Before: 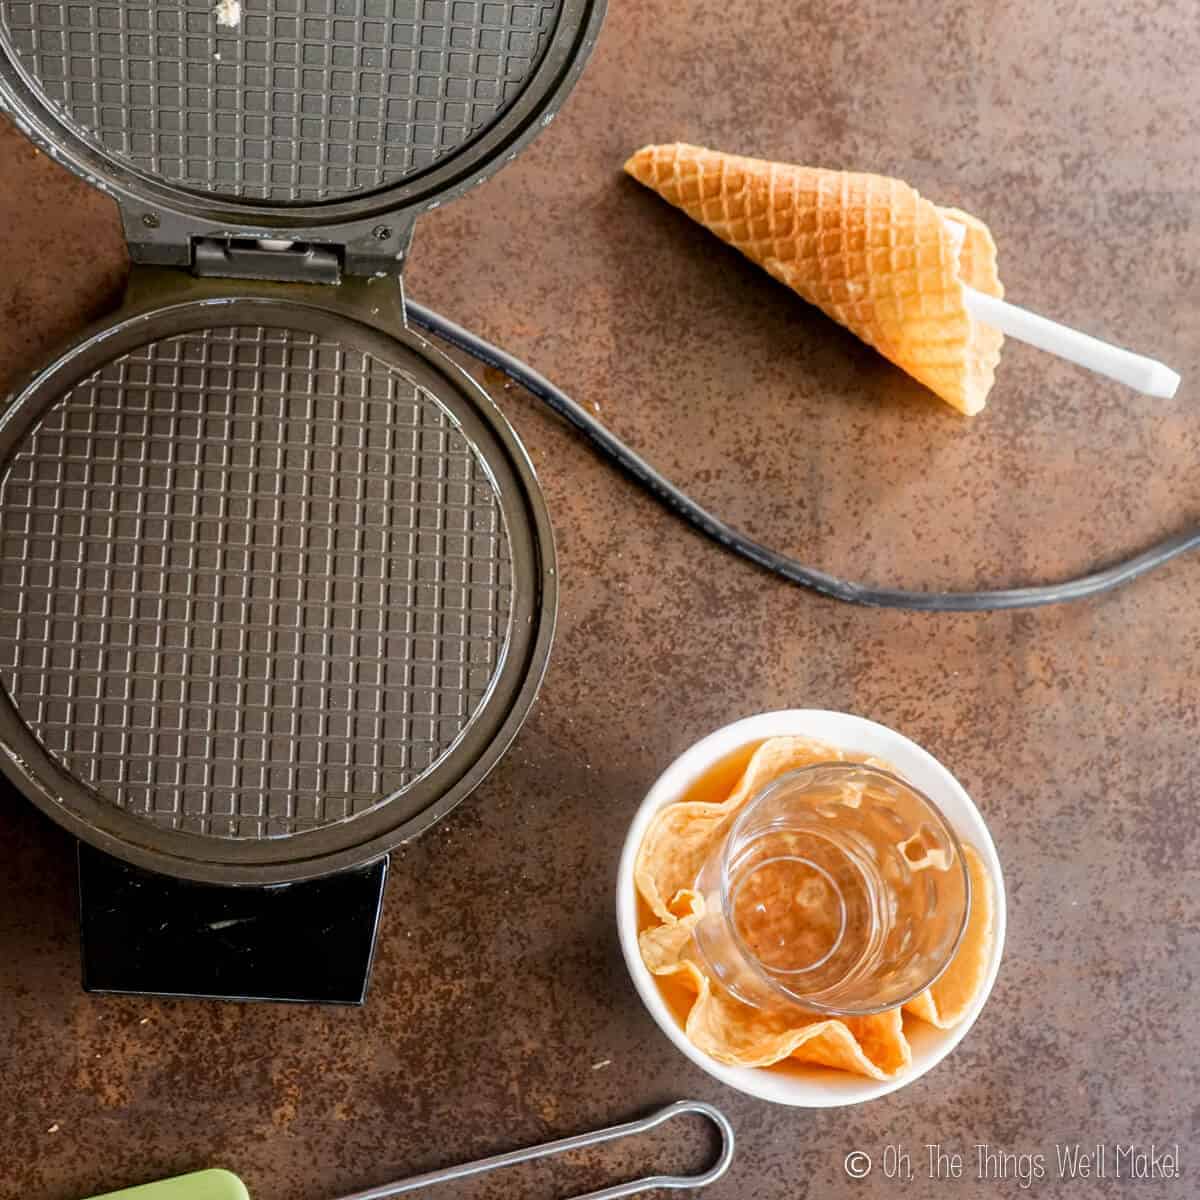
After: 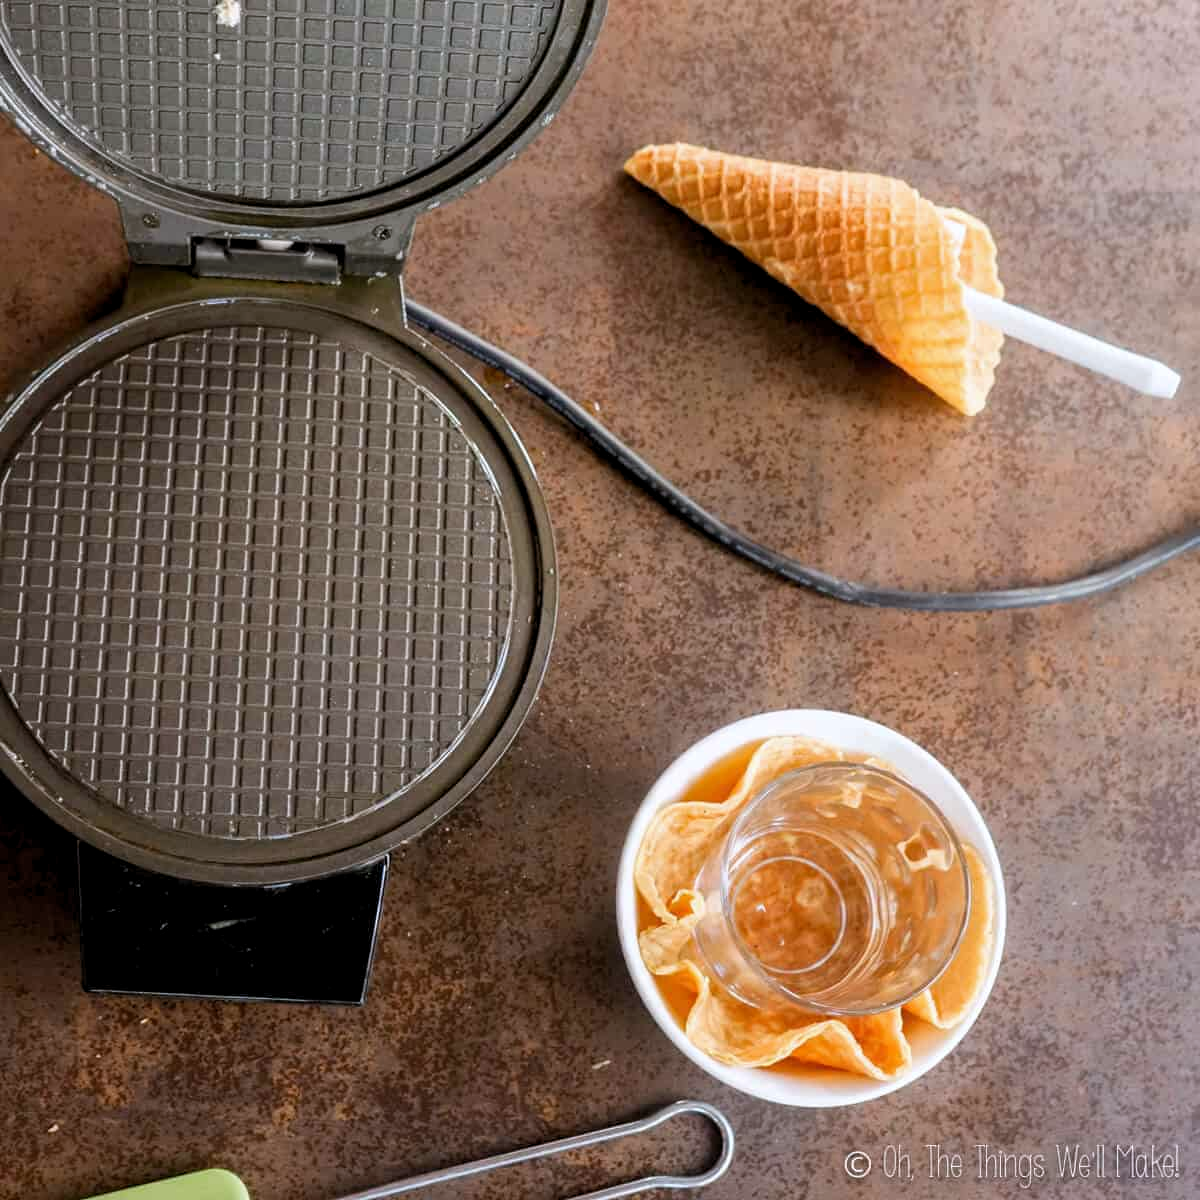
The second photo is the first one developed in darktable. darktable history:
levels: levels [0.016, 0.5, 0.996]
white balance: red 0.983, blue 1.036
